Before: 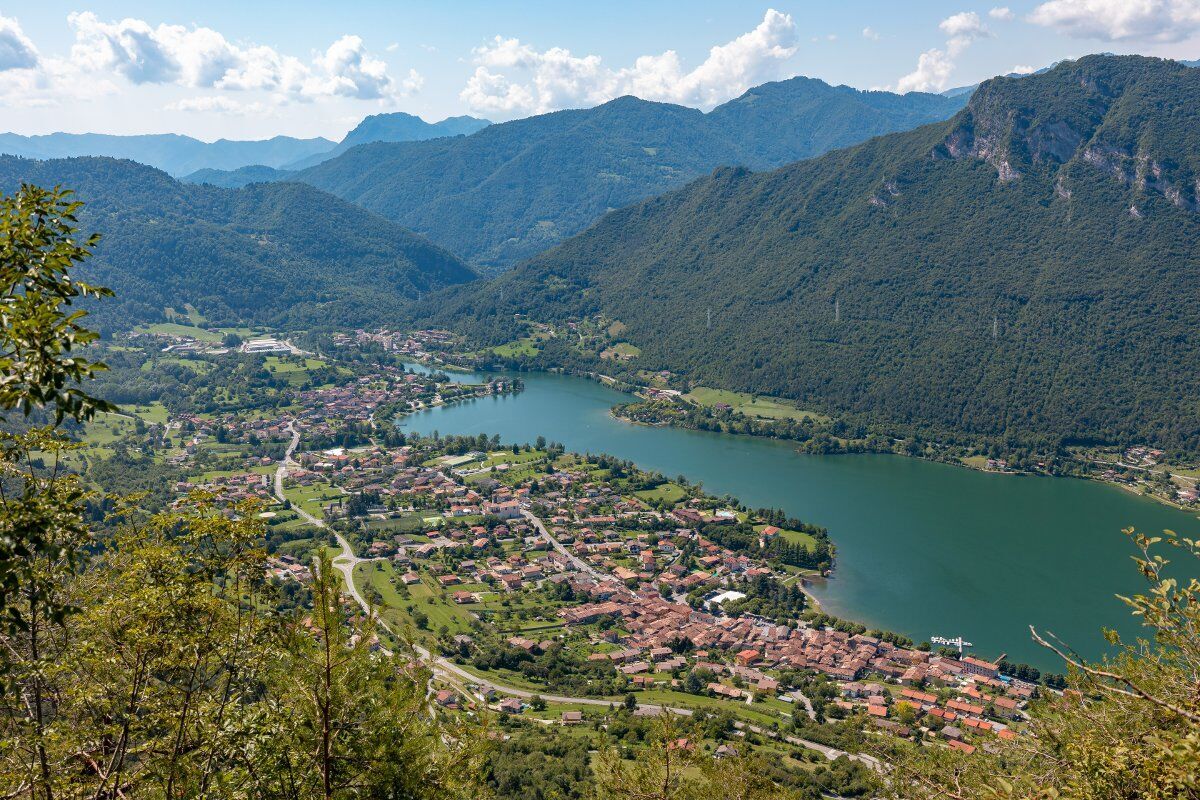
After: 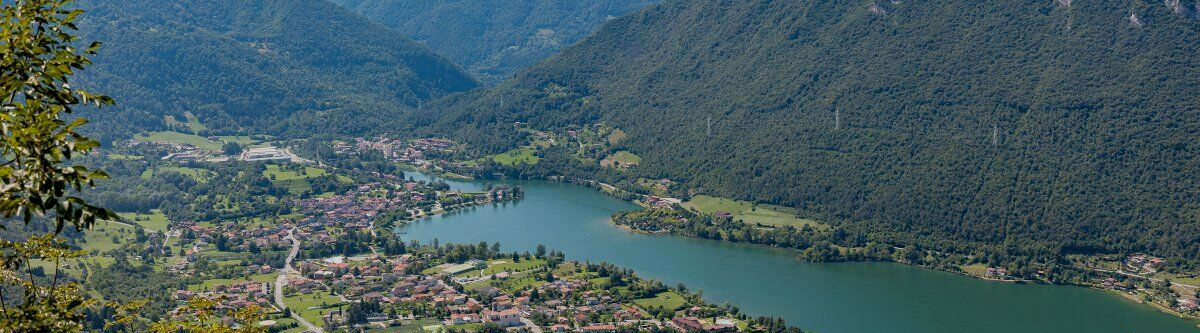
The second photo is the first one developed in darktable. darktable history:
crop and rotate: top 24.046%, bottom 34.221%
tone curve: curves: ch0 [(0, 0) (0.003, 0.003) (0.011, 0.015) (0.025, 0.031) (0.044, 0.056) (0.069, 0.083) (0.1, 0.113) (0.136, 0.145) (0.177, 0.184) (0.224, 0.225) (0.277, 0.275) (0.335, 0.327) (0.399, 0.385) (0.468, 0.447) (0.543, 0.528) (0.623, 0.611) (0.709, 0.703) (0.801, 0.802) (0.898, 0.902) (1, 1)], color space Lab, independent channels, preserve colors none
filmic rgb: black relative exposure -7.65 EV, white relative exposure 4.56 EV, threshold 2.95 EV, hardness 3.61, enable highlight reconstruction true
